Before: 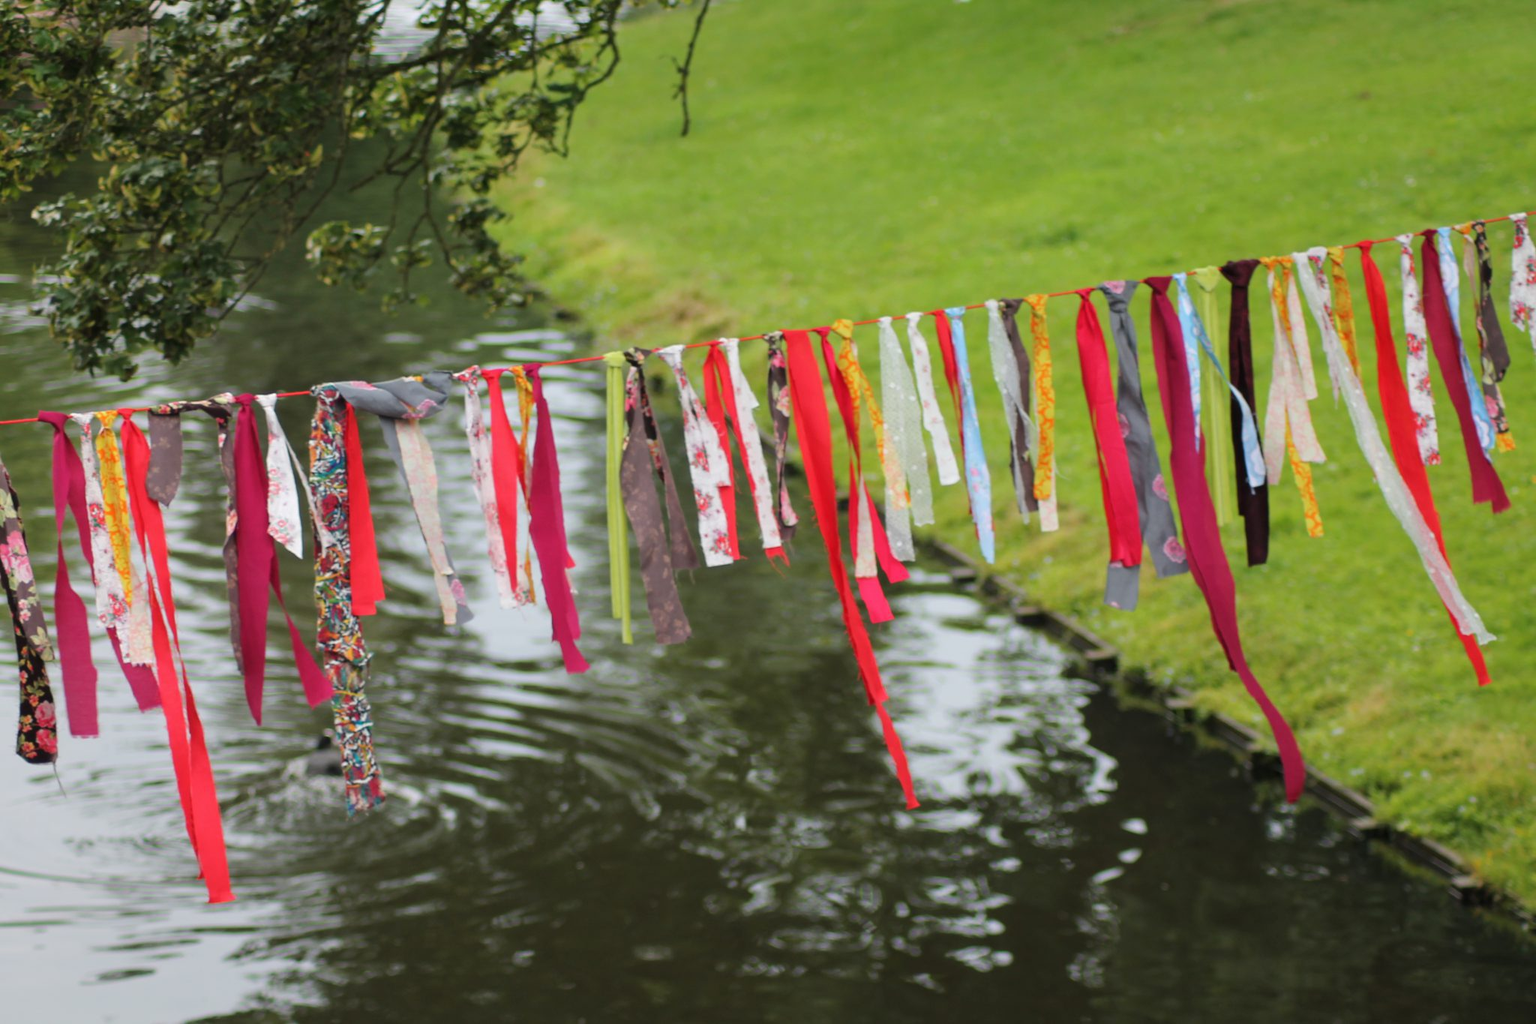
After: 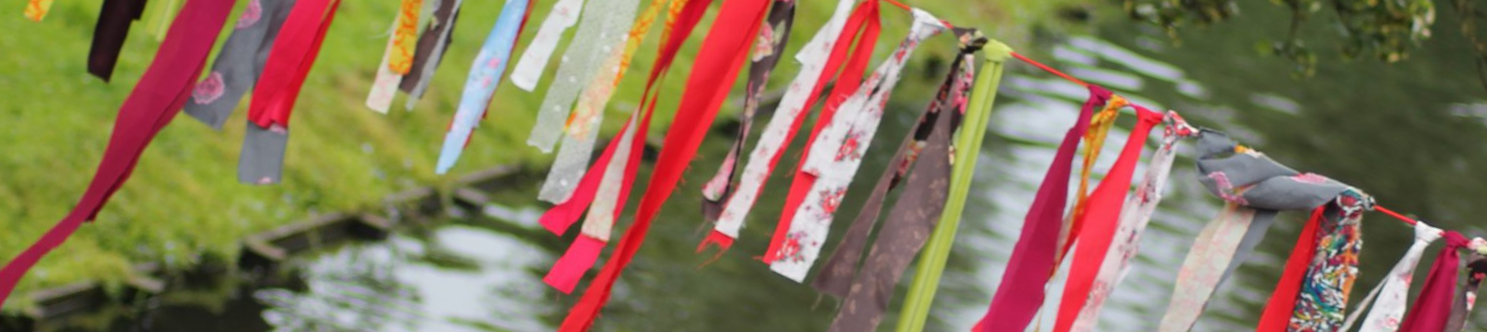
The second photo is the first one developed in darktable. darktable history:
crop and rotate: angle 16.12°, top 30.835%, bottom 35.653%
